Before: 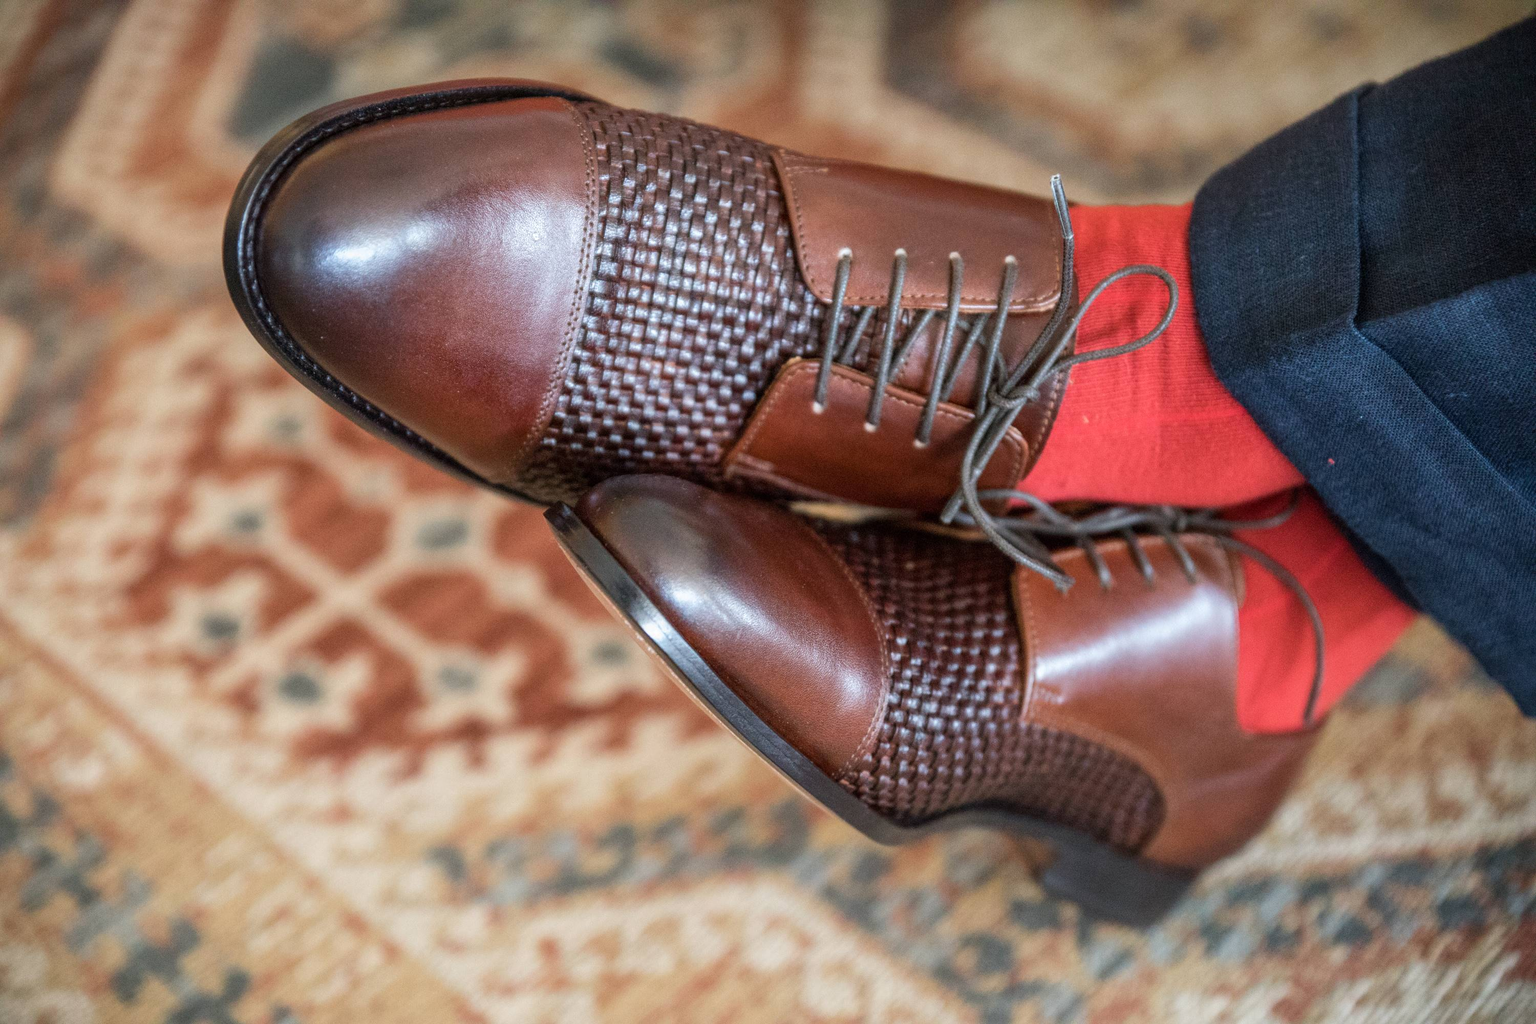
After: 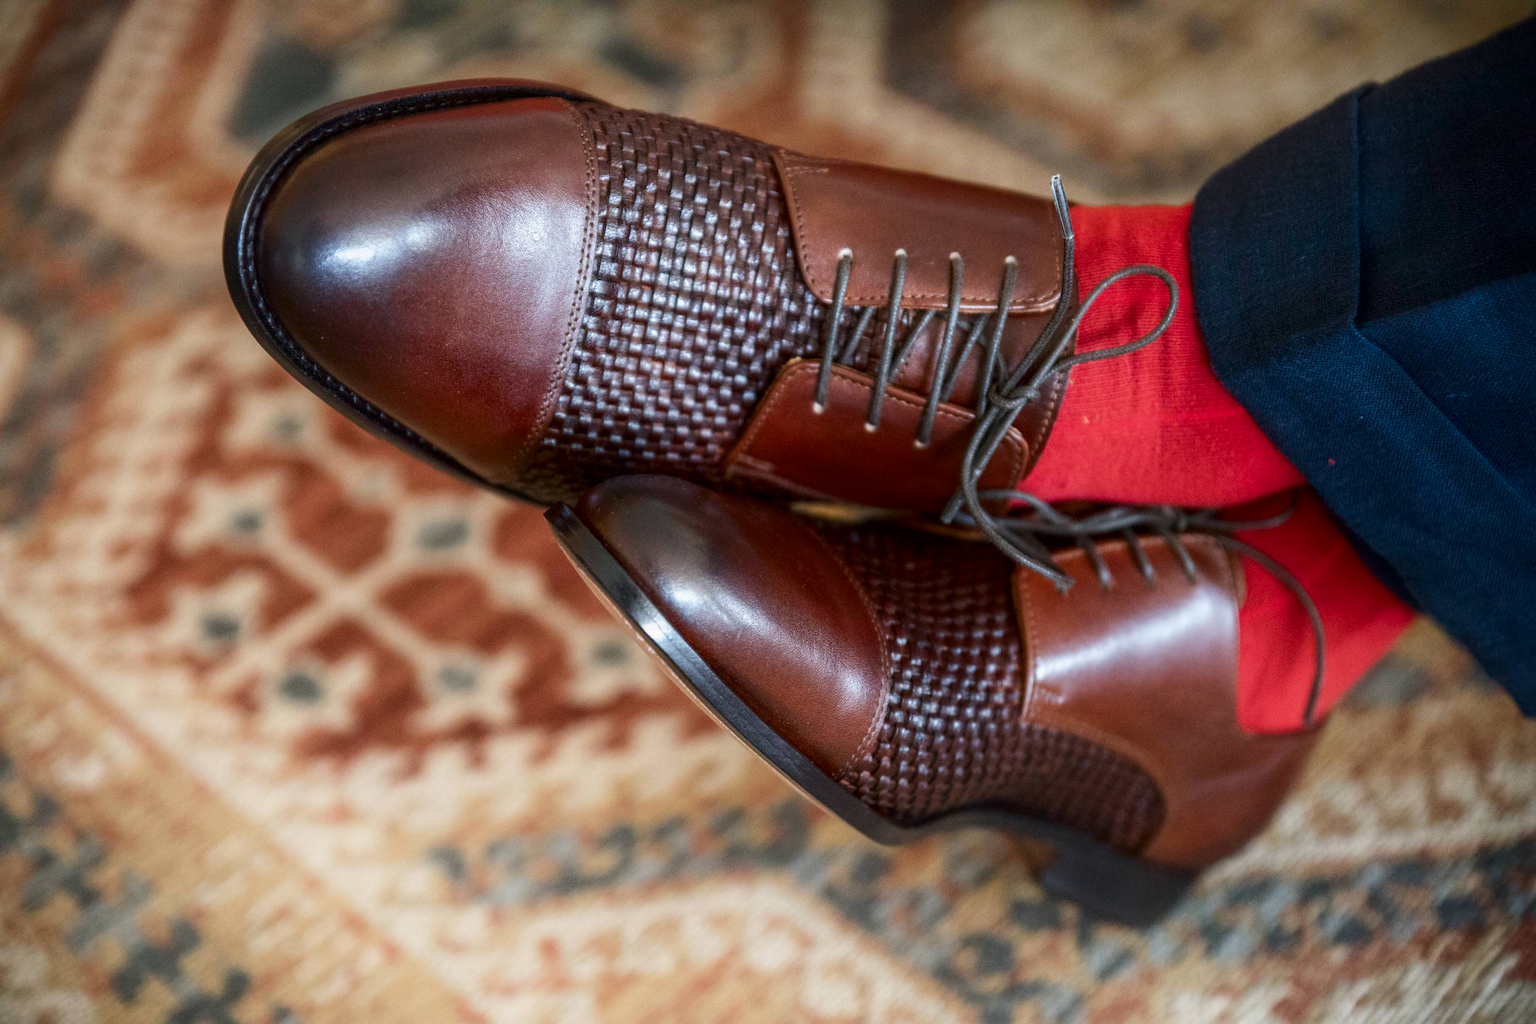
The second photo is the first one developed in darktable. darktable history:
shadows and highlights: shadows -40.15, highlights 62.88, soften with gaussian
contrast brightness saturation: contrast 0.07, brightness -0.13, saturation 0.06
